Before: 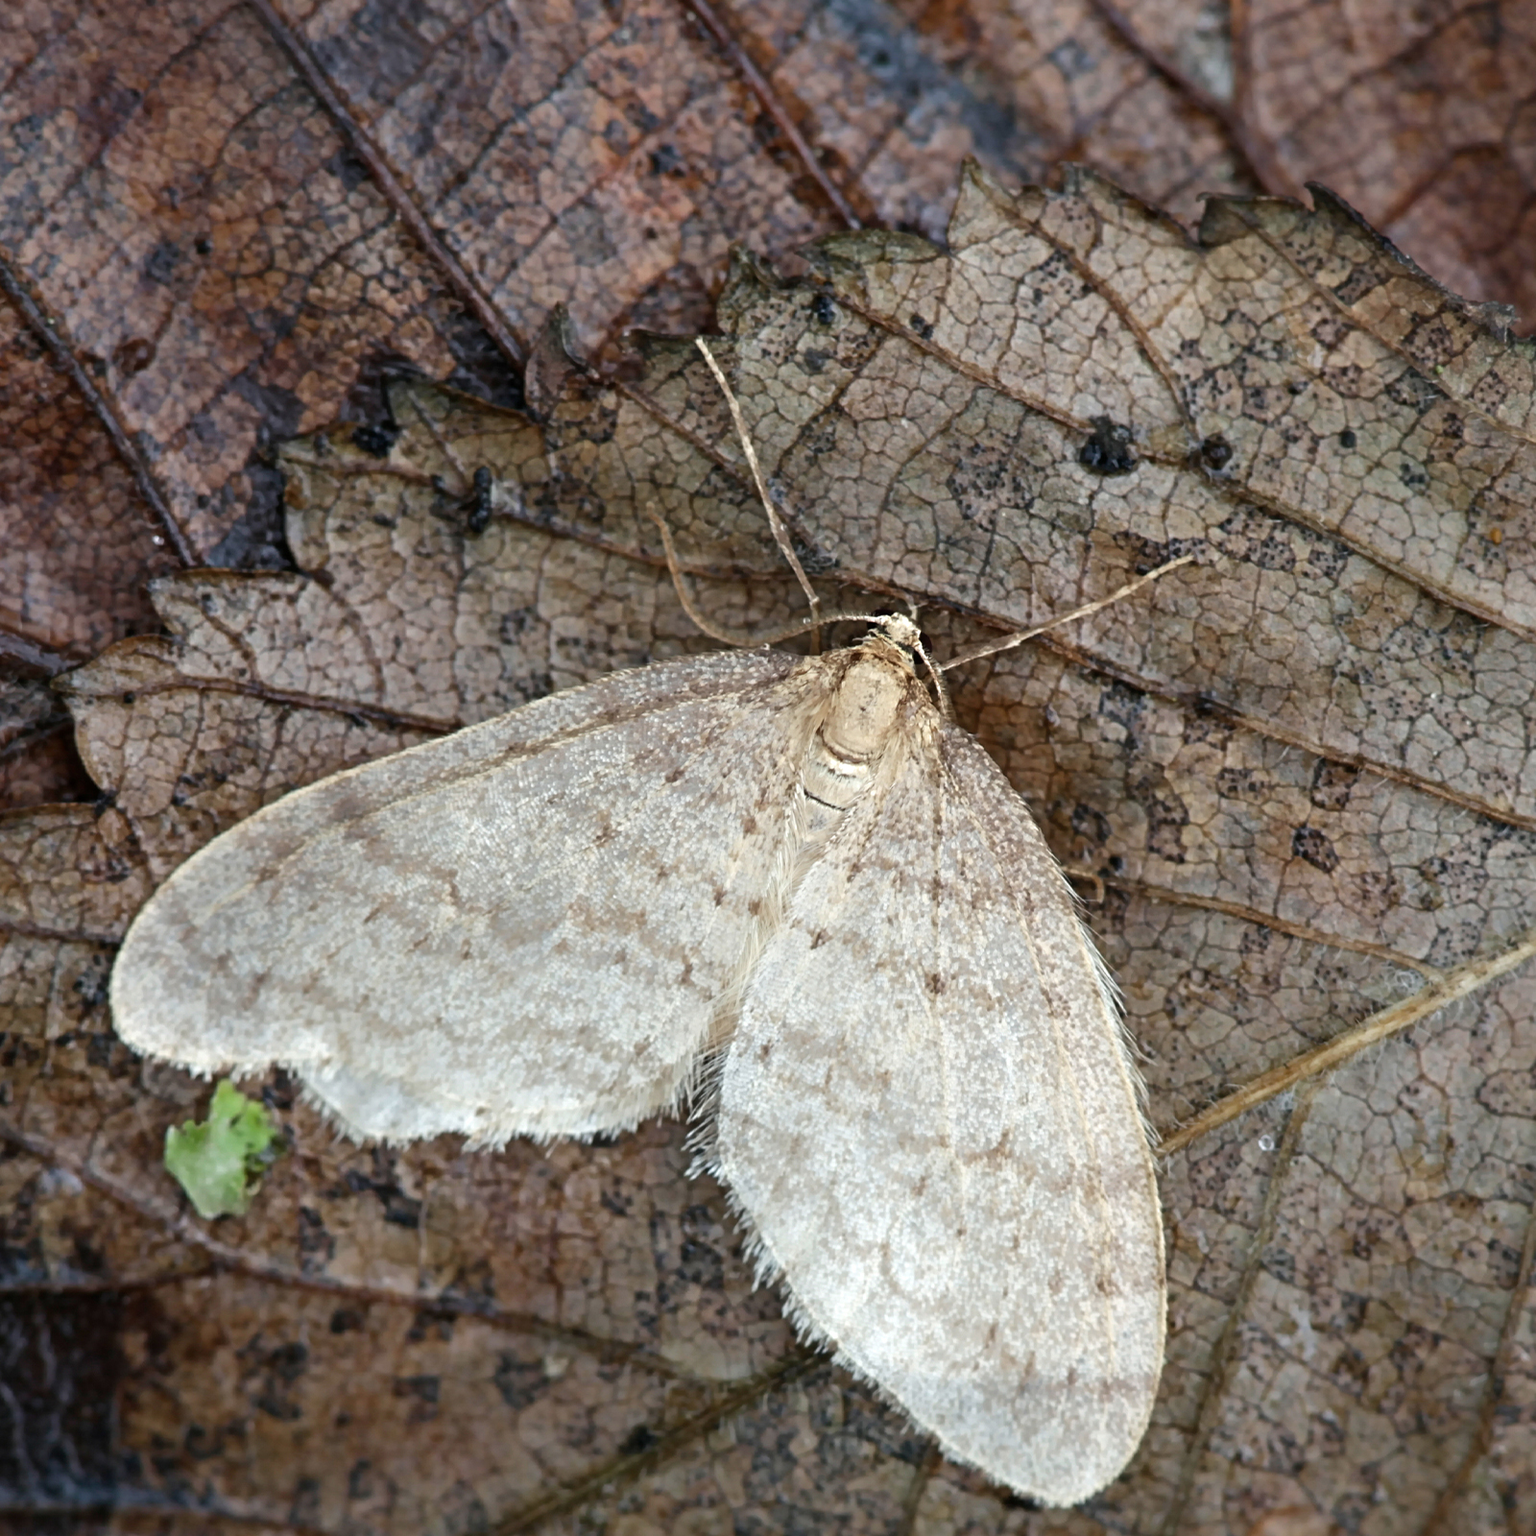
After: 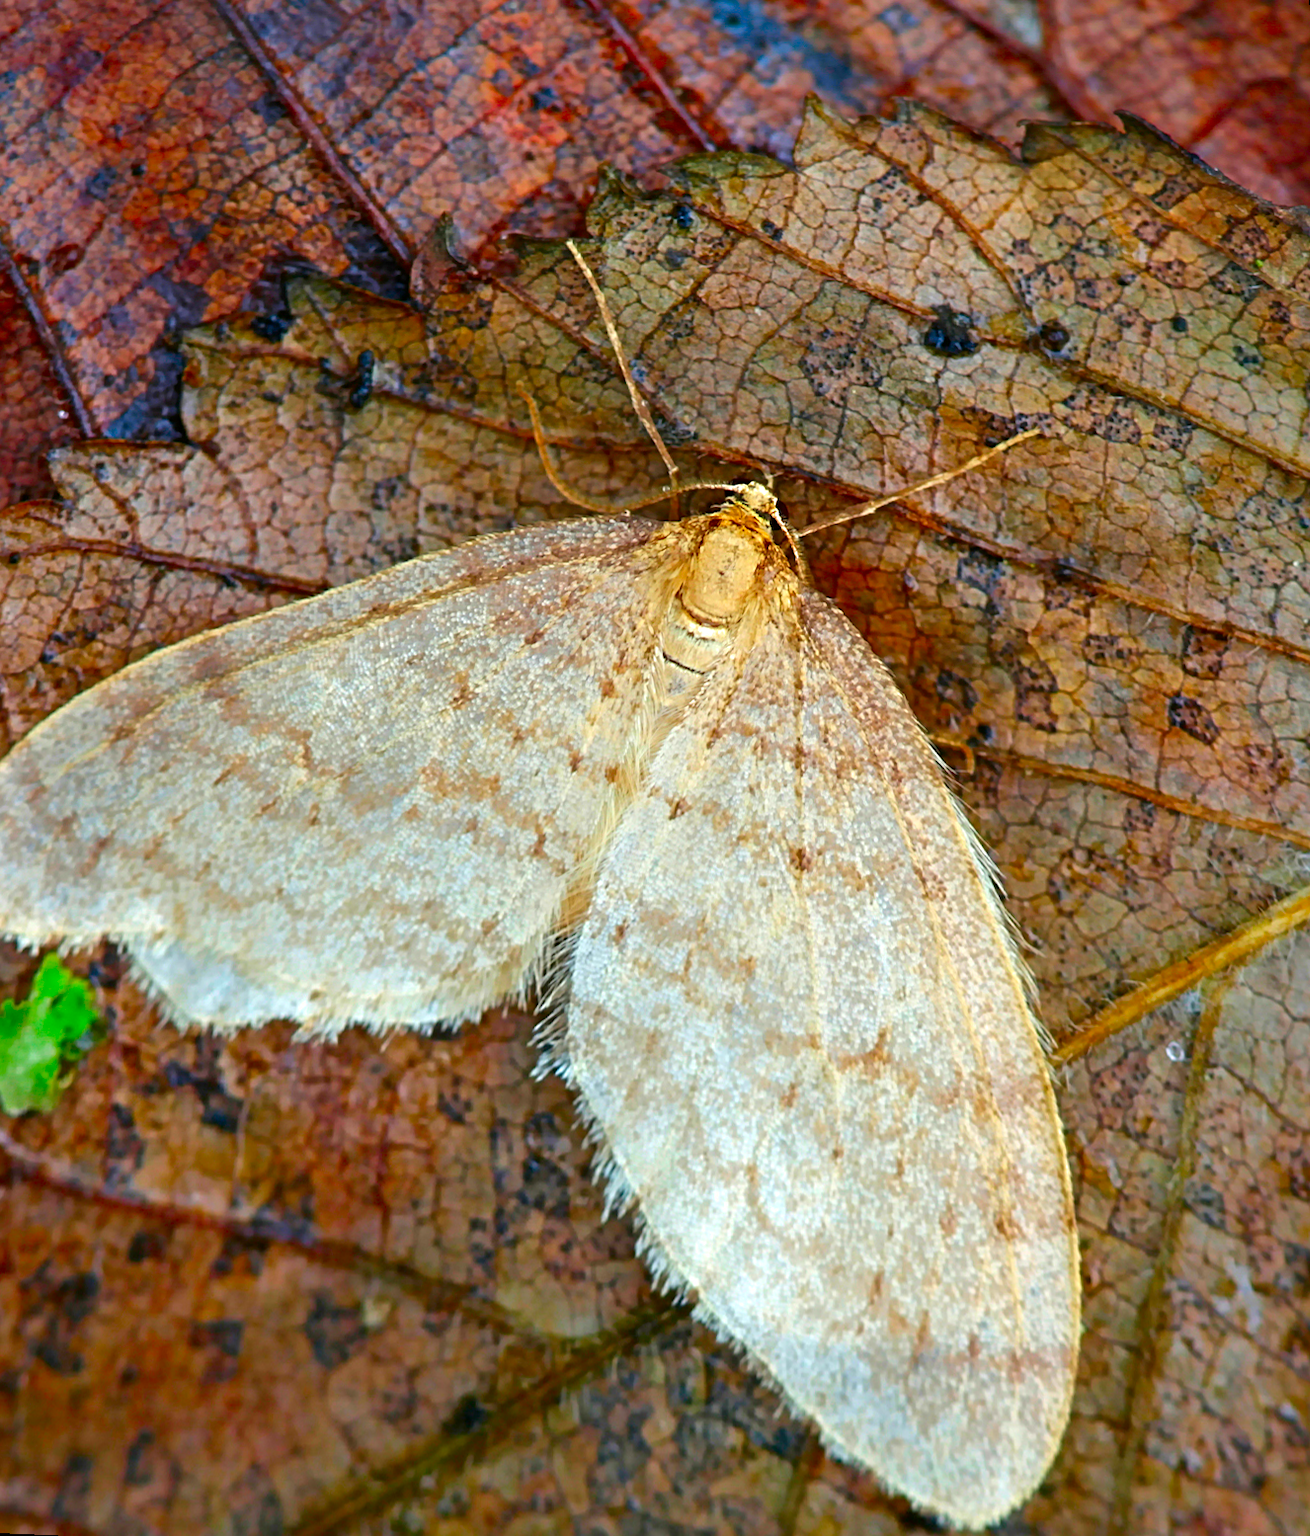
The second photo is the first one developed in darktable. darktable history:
tone equalizer: on, module defaults
sharpen: amount 0.2
color correction: saturation 3
rotate and perspective: rotation 0.72°, lens shift (vertical) -0.352, lens shift (horizontal) -0.051, crop left 0.152, crop right 0.859, crop top 0.019, crop bottom 0.964
